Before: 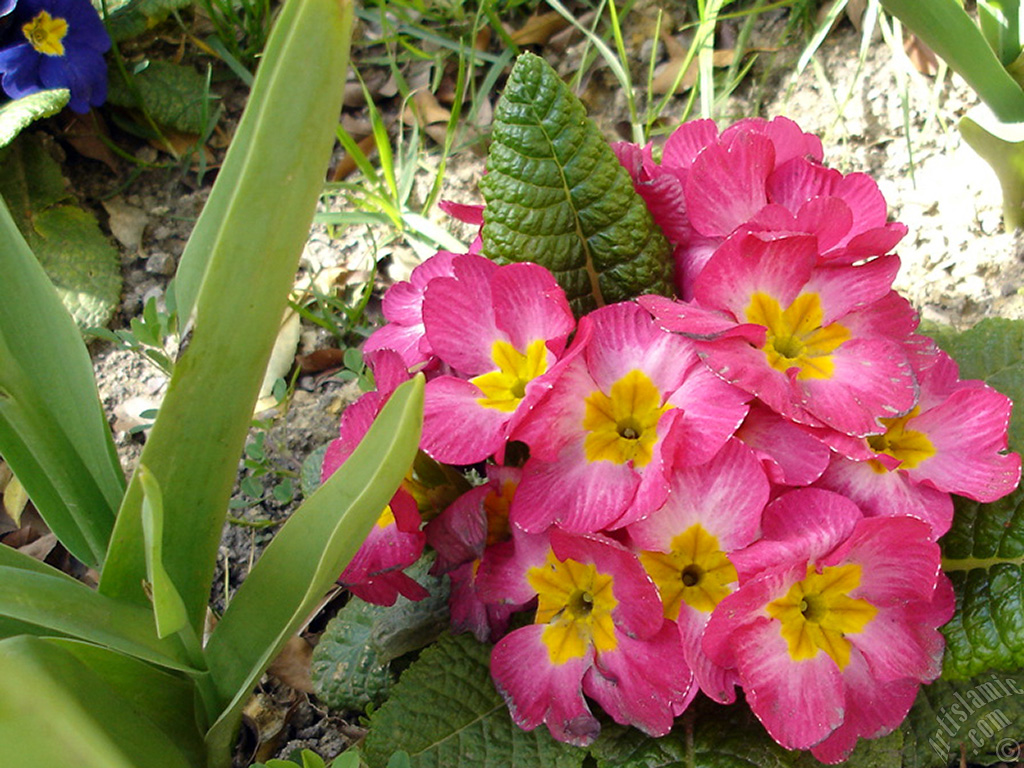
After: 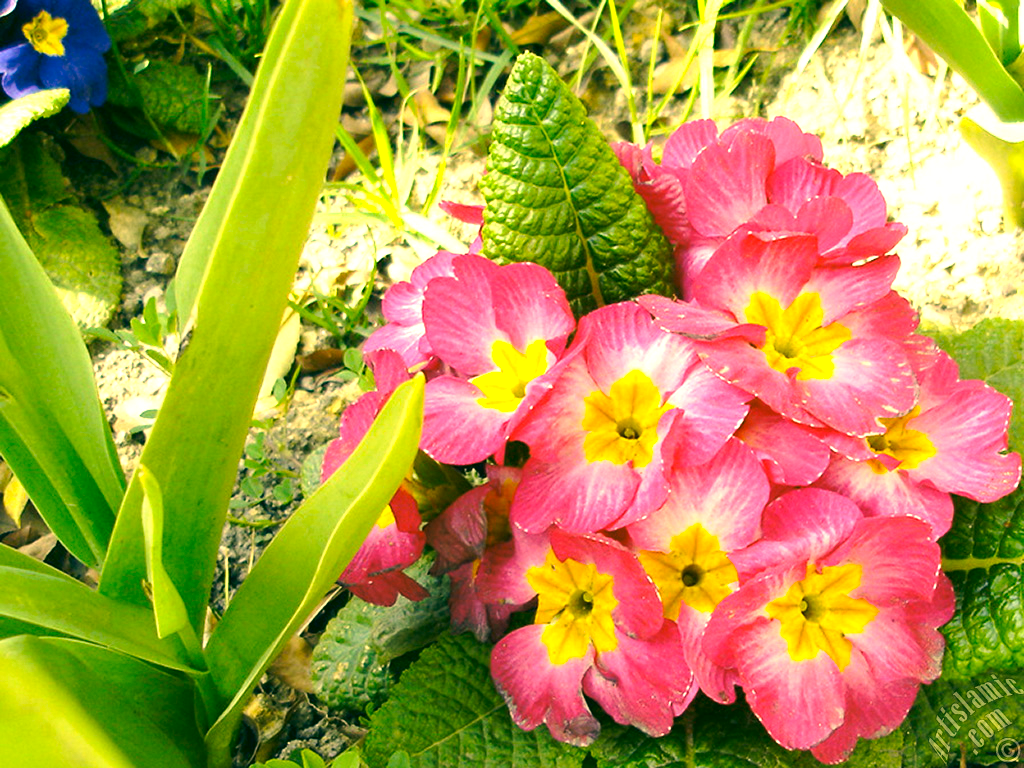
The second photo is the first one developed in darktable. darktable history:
tone curve: curves: ch0 [(0, 0) (0.003, 0.003) (0.011, 0.01) (0.025, 0.023) (0.044, 0.041) (0.069, 0.064) (0.1, 0.092) (0.136, 0.125) (0.177, 0.163) (0.224, 0.207) (0.277, 0.255) (0.335, 0.309) (0.399, 0.375) (0.468, 0.459) (0.543, 0.548) (0.623, 0.629) (0.709, 0.716) (0.801, 0.808) (0.898, 0.911) (1, 1)], preserve colors none
color correction: highlights a* 5.62, highlights b* 33.57, shadows a* -25.86, shadows b* 4.02
exposure: black level correction 0, exposure 1.1 EV, compensate highlight preservation false
